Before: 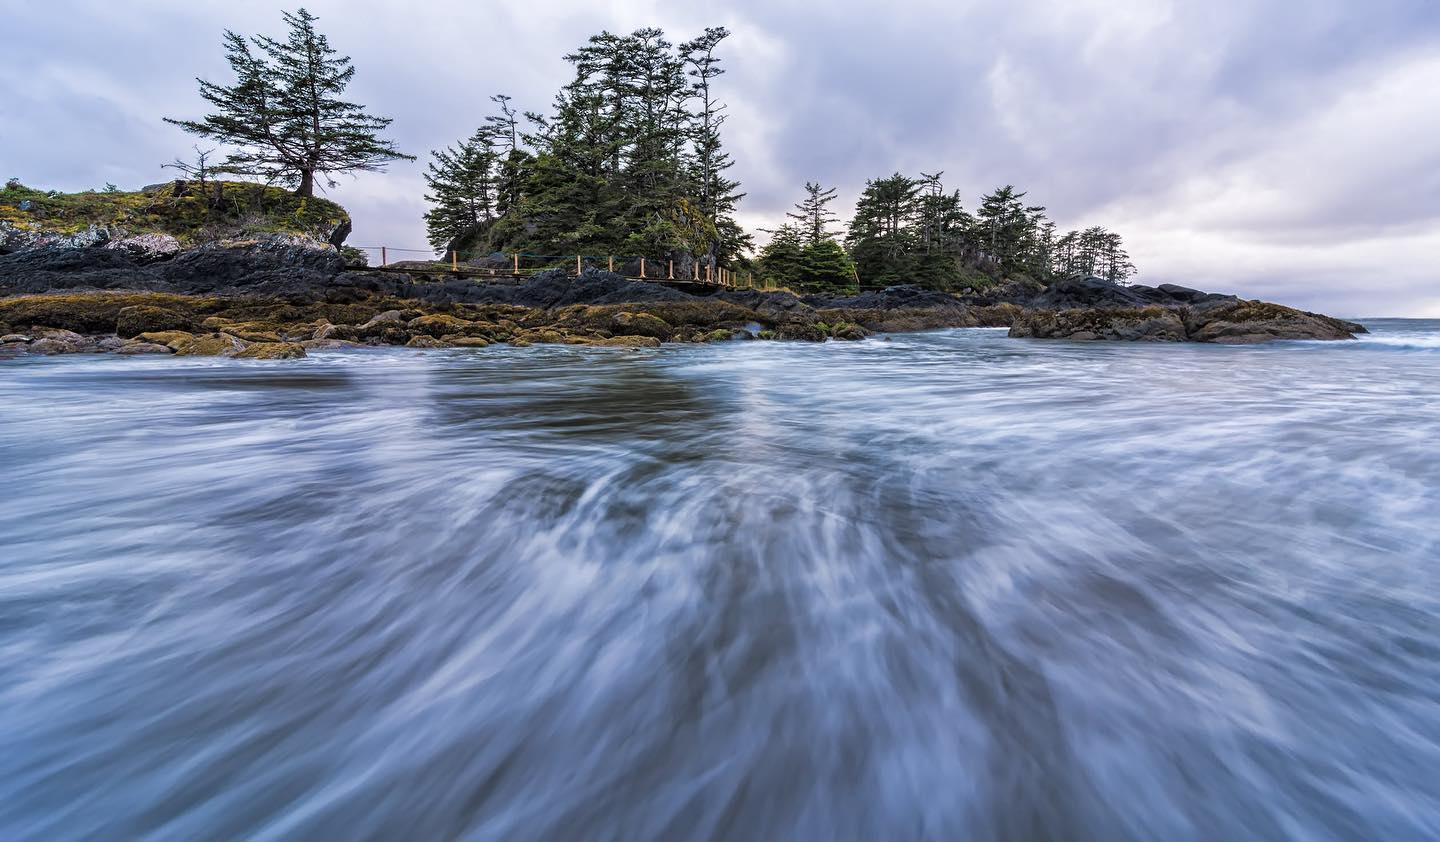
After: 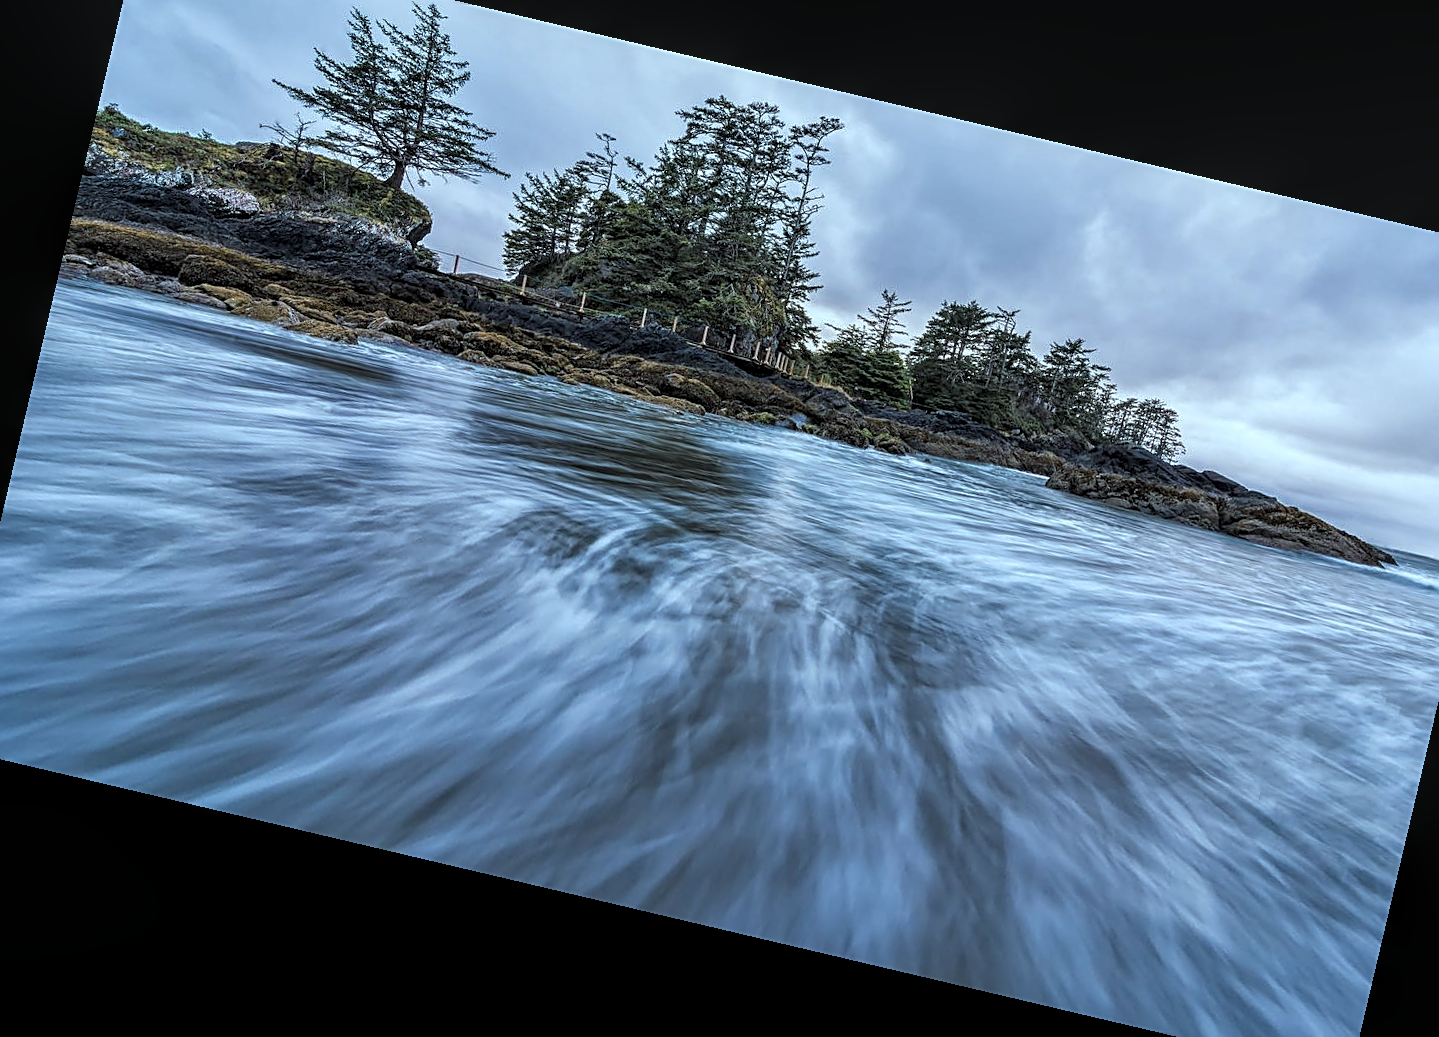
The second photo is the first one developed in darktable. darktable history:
crop: left 3.305%, top 6.436%, right 6.389%, bottom 3.258%
color correction: highlights a* -12.64, highlights b* -18.1, saturation 0.7
color balance rgb: global vibrance 20%
rotate and perspective: rotation 13.27°, automatic cropping off
sharpen: on, module defaults
tone equalizer: on, module defaults
local contrast: on, module defaults
